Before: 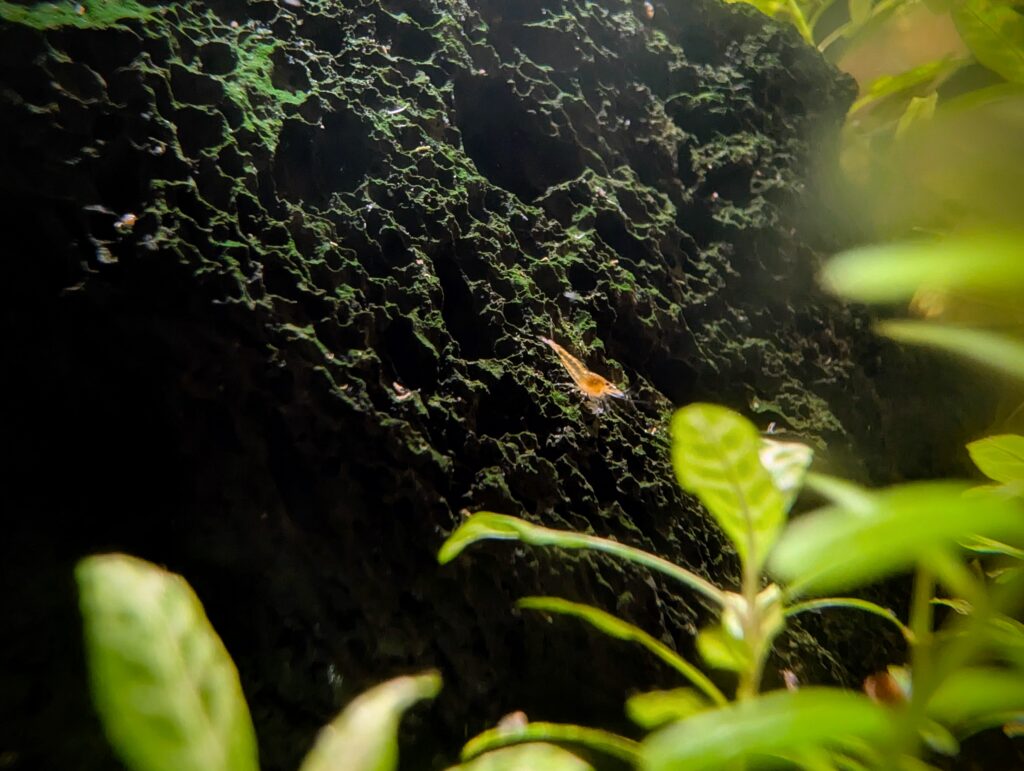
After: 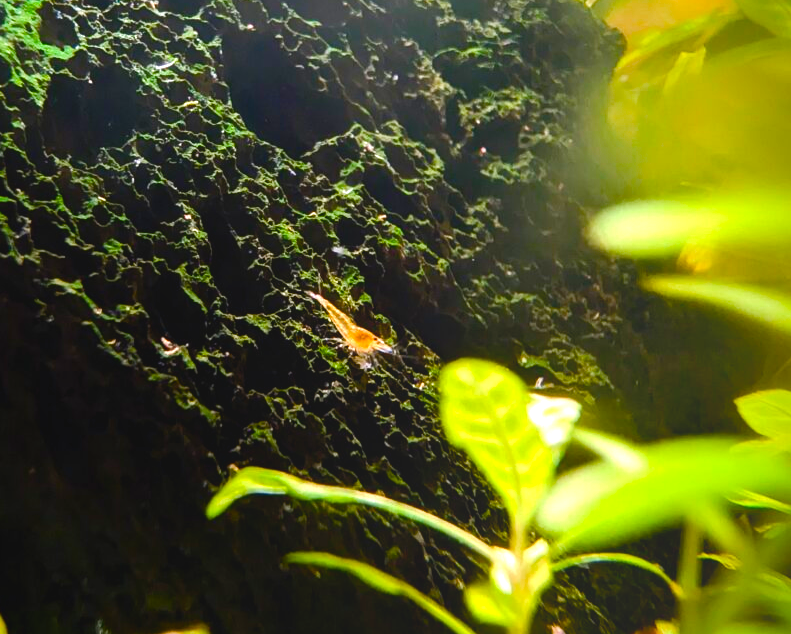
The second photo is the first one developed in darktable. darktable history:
color balance rgb: perceptual saturation grading › global saturation 24.613%, perceptual saturation grading › highlights -50.611%, perceptual saturation grading › mid-tones 19.524%, perceptual saturation grading › shadows 60.816%, perceptual brilliance grading › global brilliance 30.44%, perceptual brilliance grading › highlights 12.158%, perceptual brilliance grading › mid-tones 24.512%
local contrast: detail 70%
crop: left 22.718%, top 5.914%, bottom 11.821%
